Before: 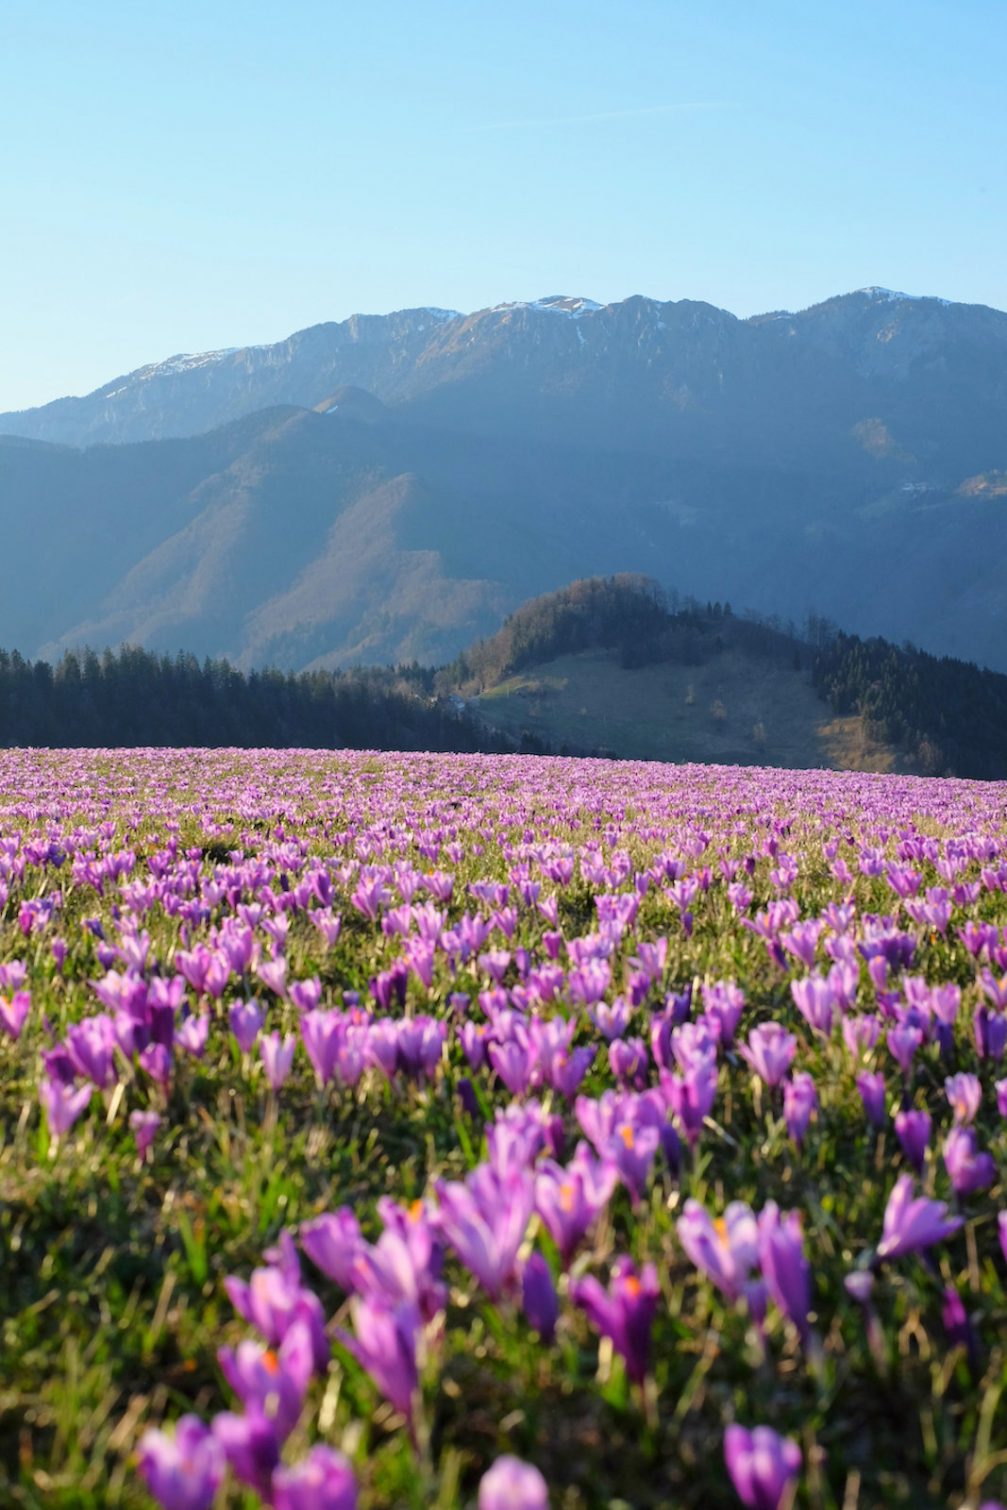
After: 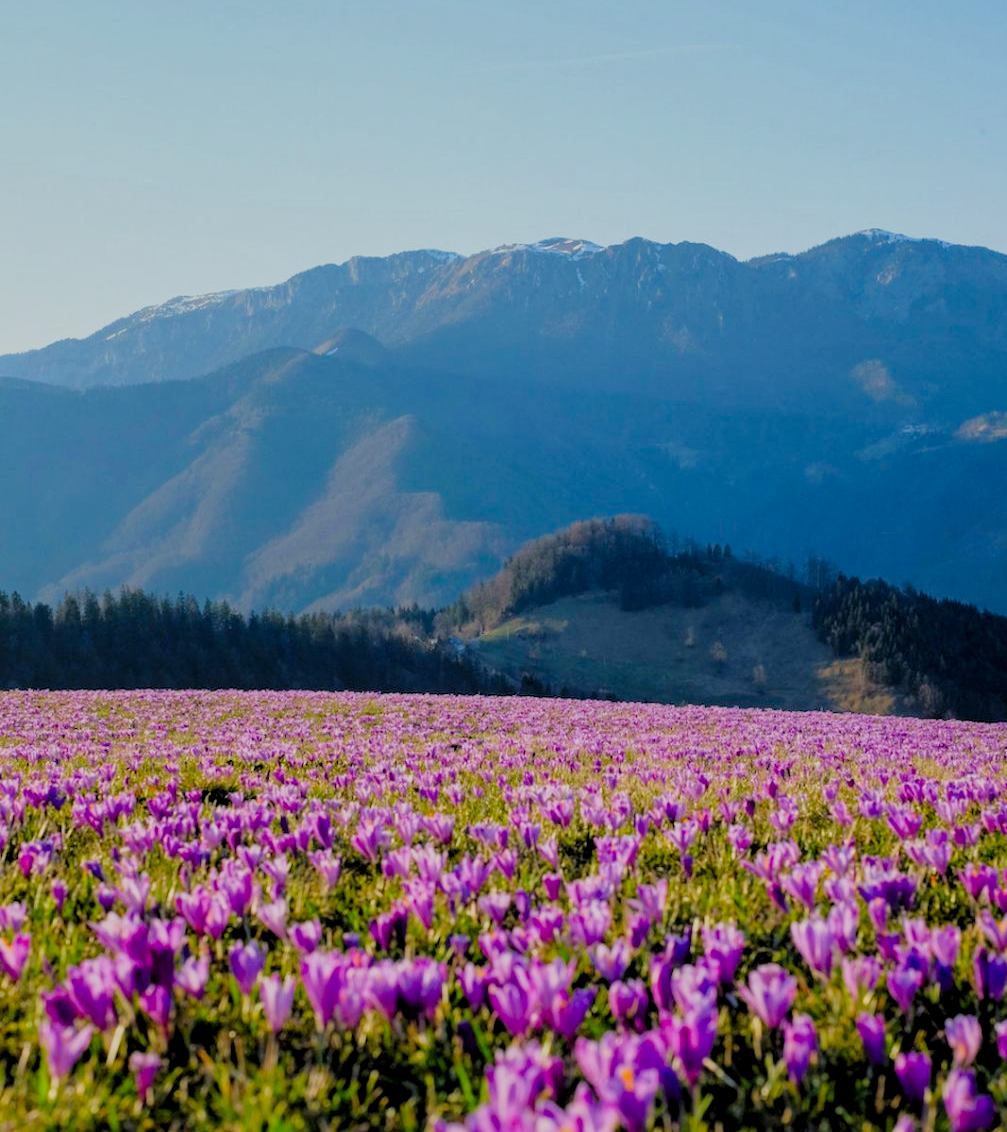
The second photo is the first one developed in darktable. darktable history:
filmic rgb: black relative exposure -4.4 EV, white relative exposure 5 EV, threshold 3 EV, hardness 2.23, latitude 40.06%, contrast 1.15, highlights saturation mix 10%, shadows ↔ highlights balance 1.04%, preserve chrominance RGB euclidean norm (legacy), color science v4 (2020), enable highlight reconstruction true
crop: top 3.857%, bottom 21.132%
local contrast: on, module defaults
